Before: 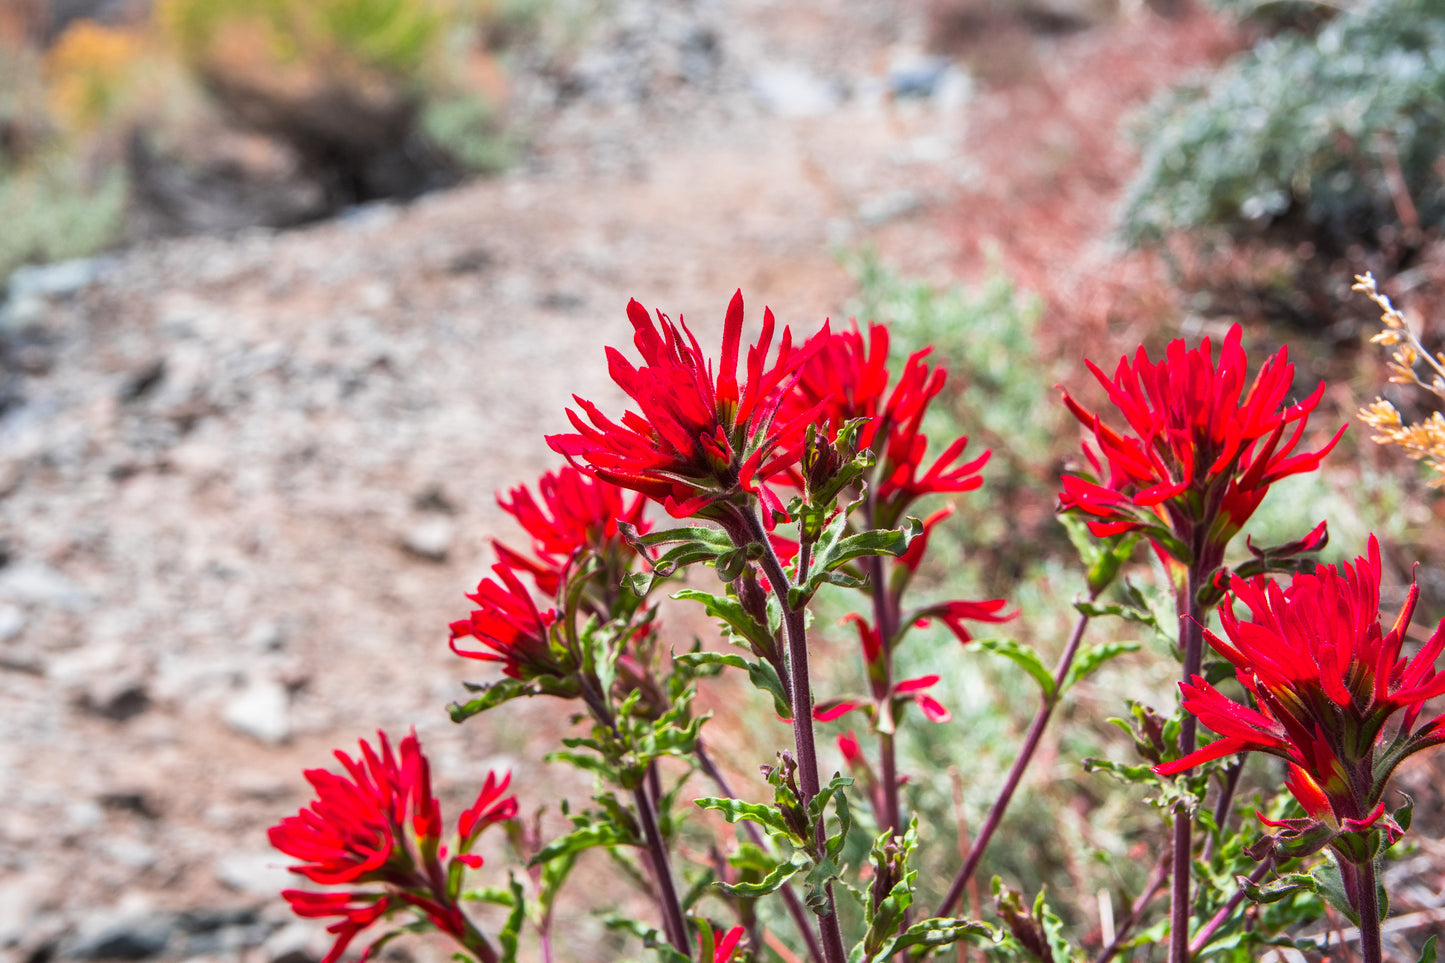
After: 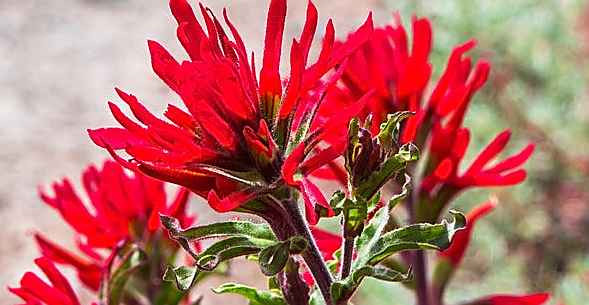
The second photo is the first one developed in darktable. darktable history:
sharpen: radius 1.405, amount 1.254, threshold 0.725
crop: left 31.628%, top 31.876%, right 27.608%, bottom 36.362%
